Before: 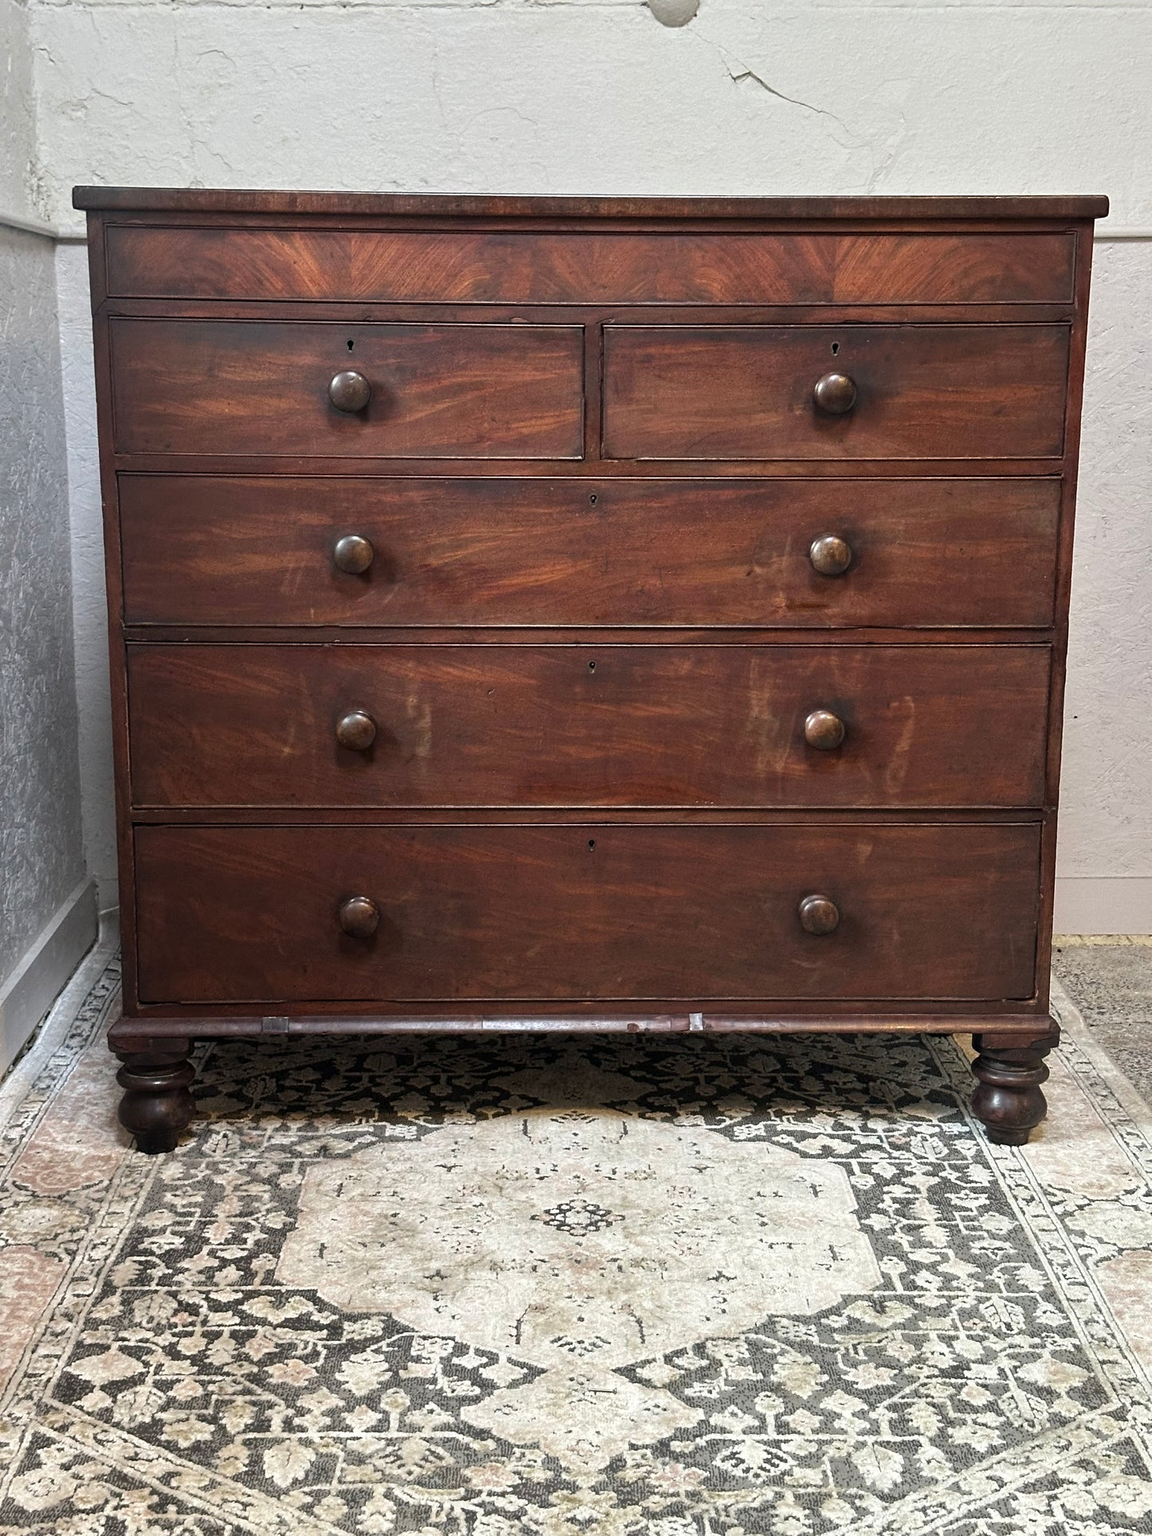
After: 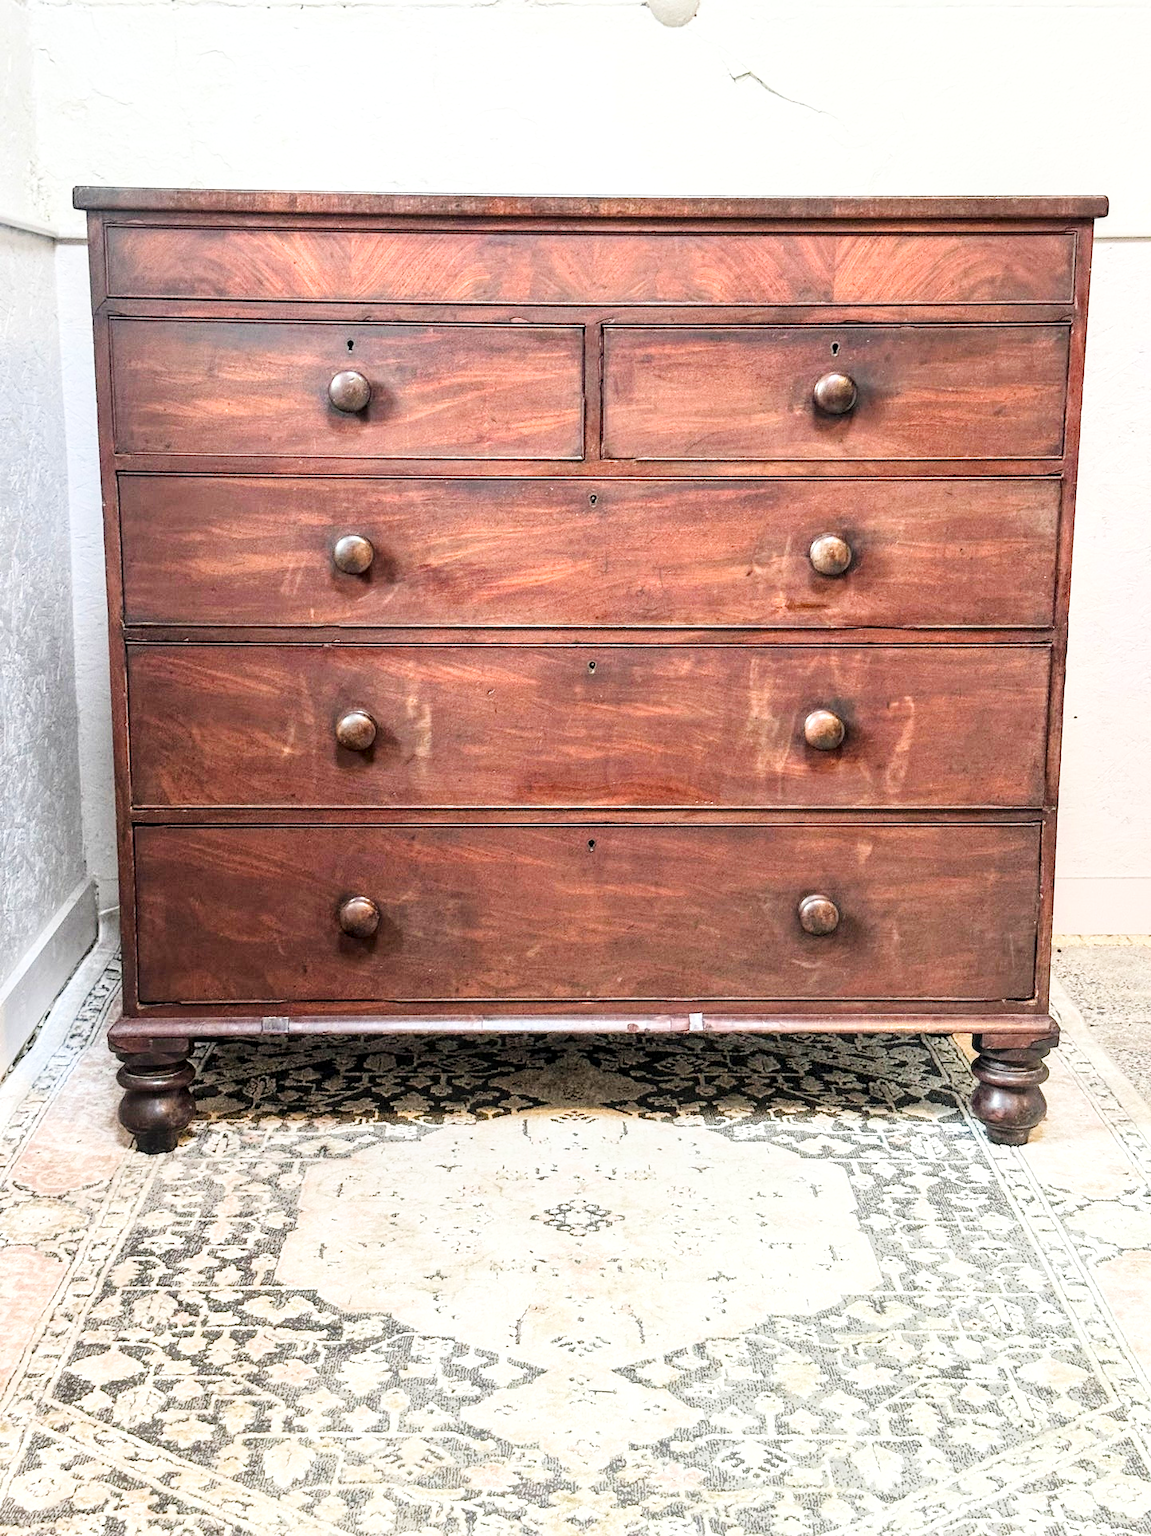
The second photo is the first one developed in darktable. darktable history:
exposure: black level correction 0, exposure 2.12 EV, compensate highlight preservation false
filmic rgb: black relative exposure -7.65 EV, white relative exposure 4.56 EV, hardness 3.61
contrast brightness saturation: contrast 0.154, brightness -0.009, saturation 0.099
local contrast: detail 130%
